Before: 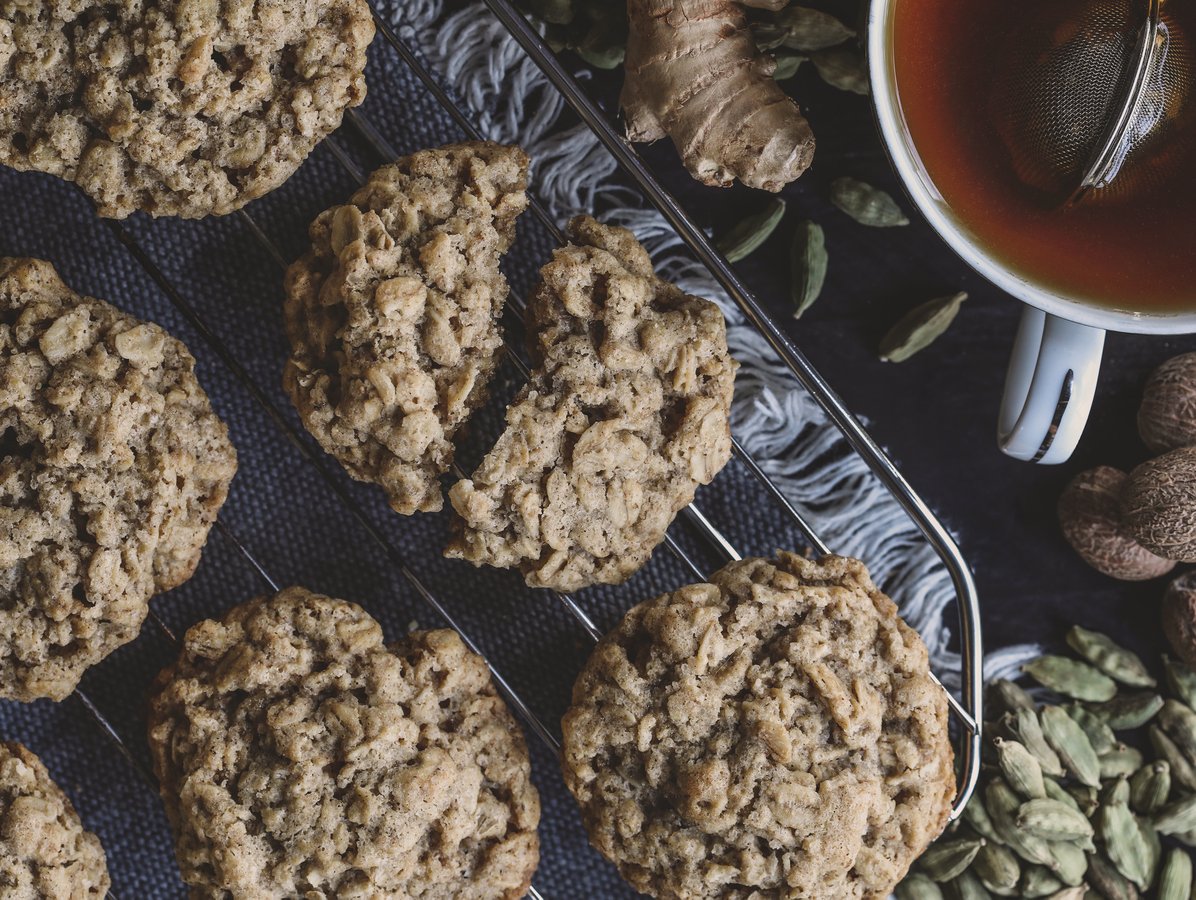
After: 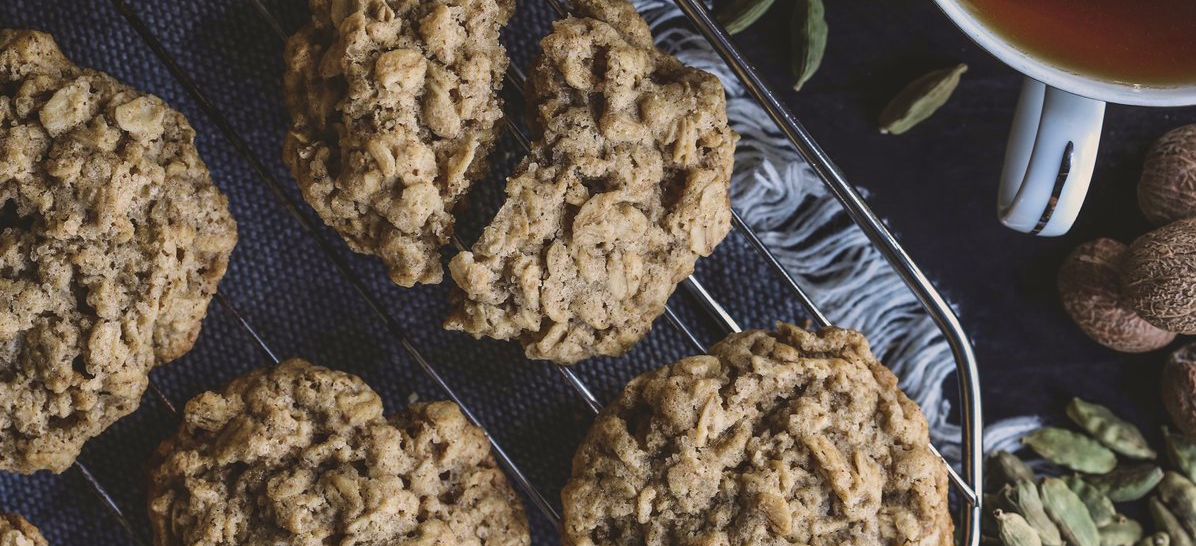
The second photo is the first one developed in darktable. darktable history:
velvia: on, module defaults
crop and rotate: top 25.357%, bottom 13.942%
